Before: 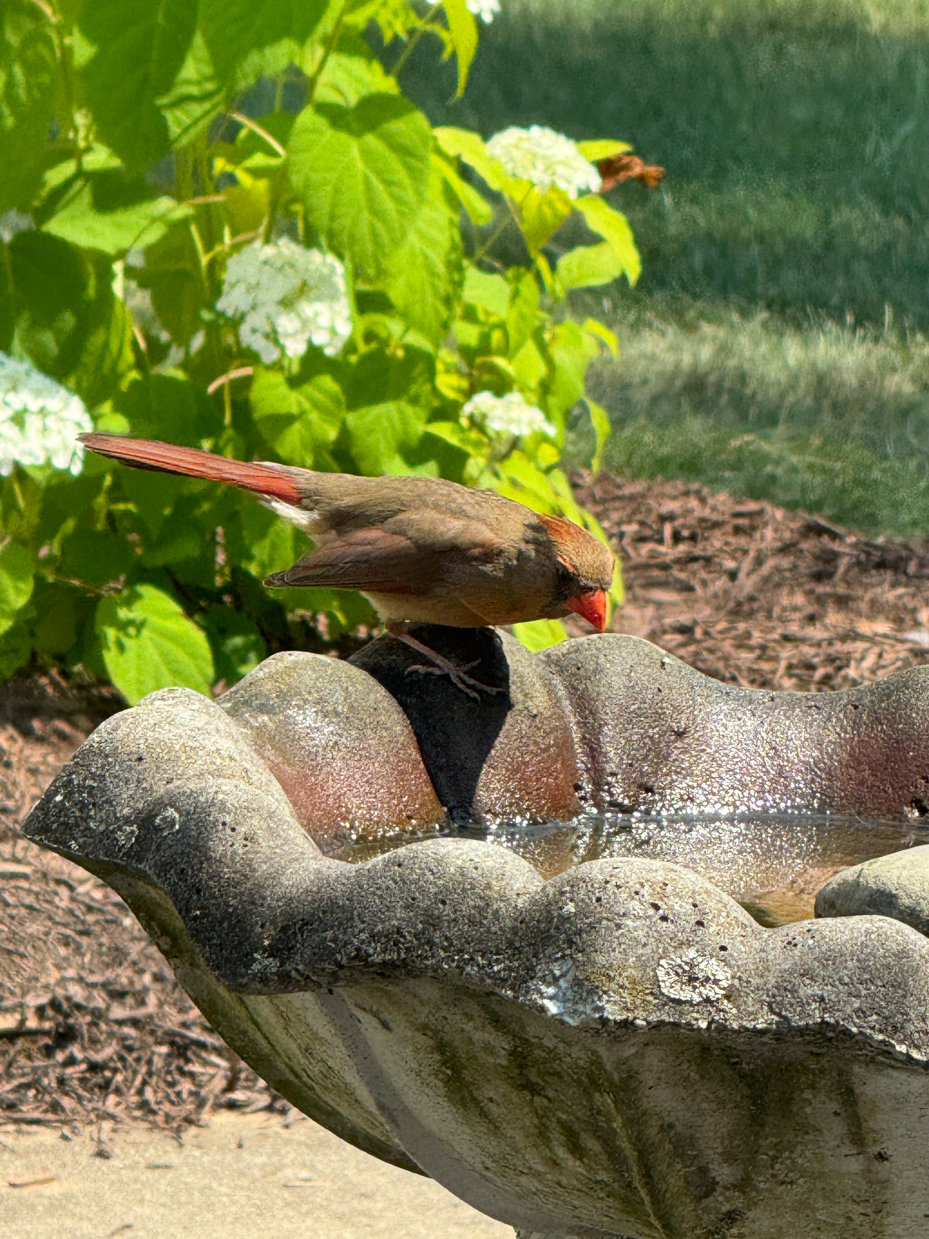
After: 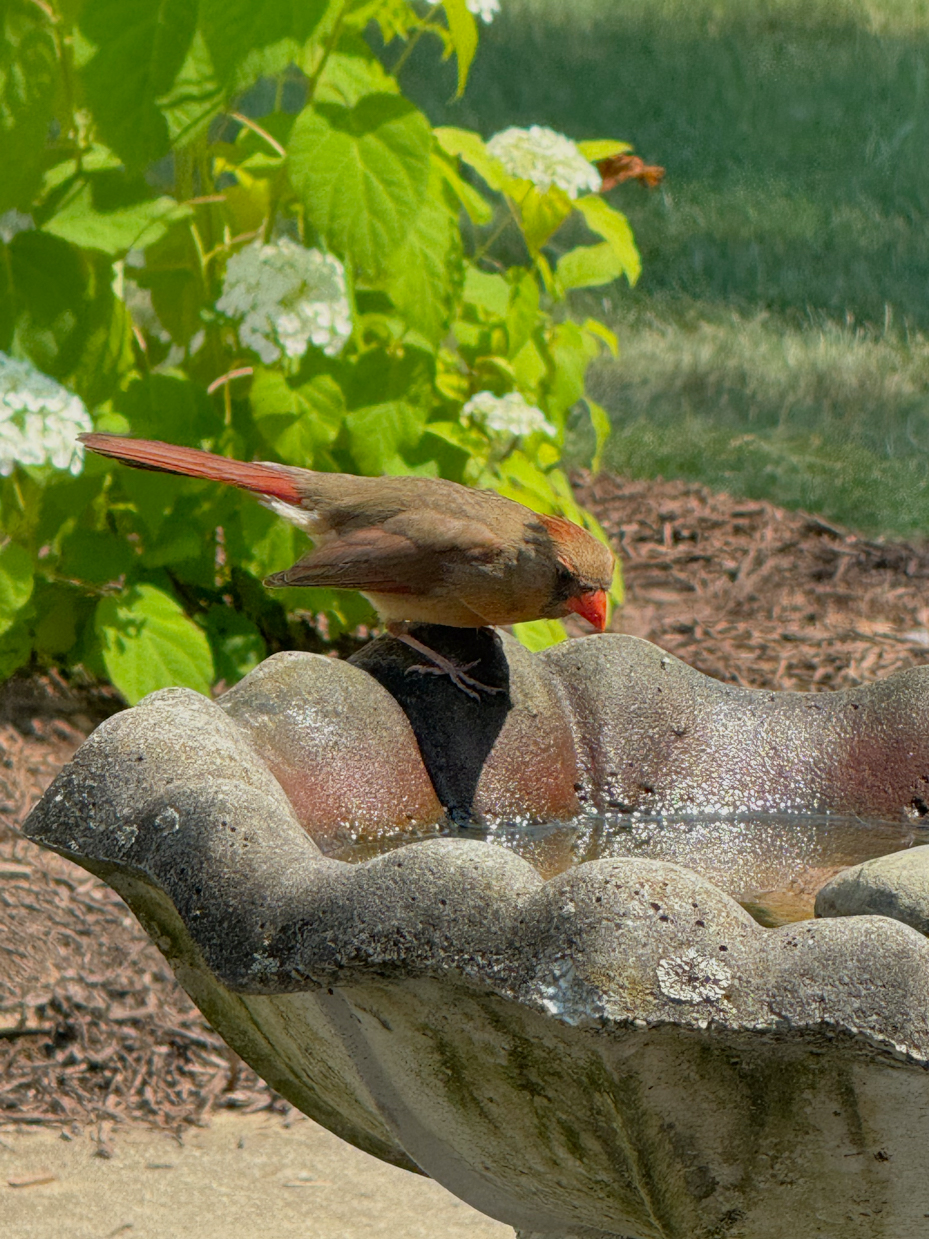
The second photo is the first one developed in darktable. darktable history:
tone equalizer: -8 EV 0.28 EV, -7 EV 0.39 EV, -6 EV 0.427 EV, -5 EV 0.273 EV, -3 EV -0.242 EV, -2 EV -0.436 EV, -1 EV -0.418 EV, +0 EV -0.259 EV, edges refinement/feathering 500, mask exposure compensation -1.57 EV, preserve details no
